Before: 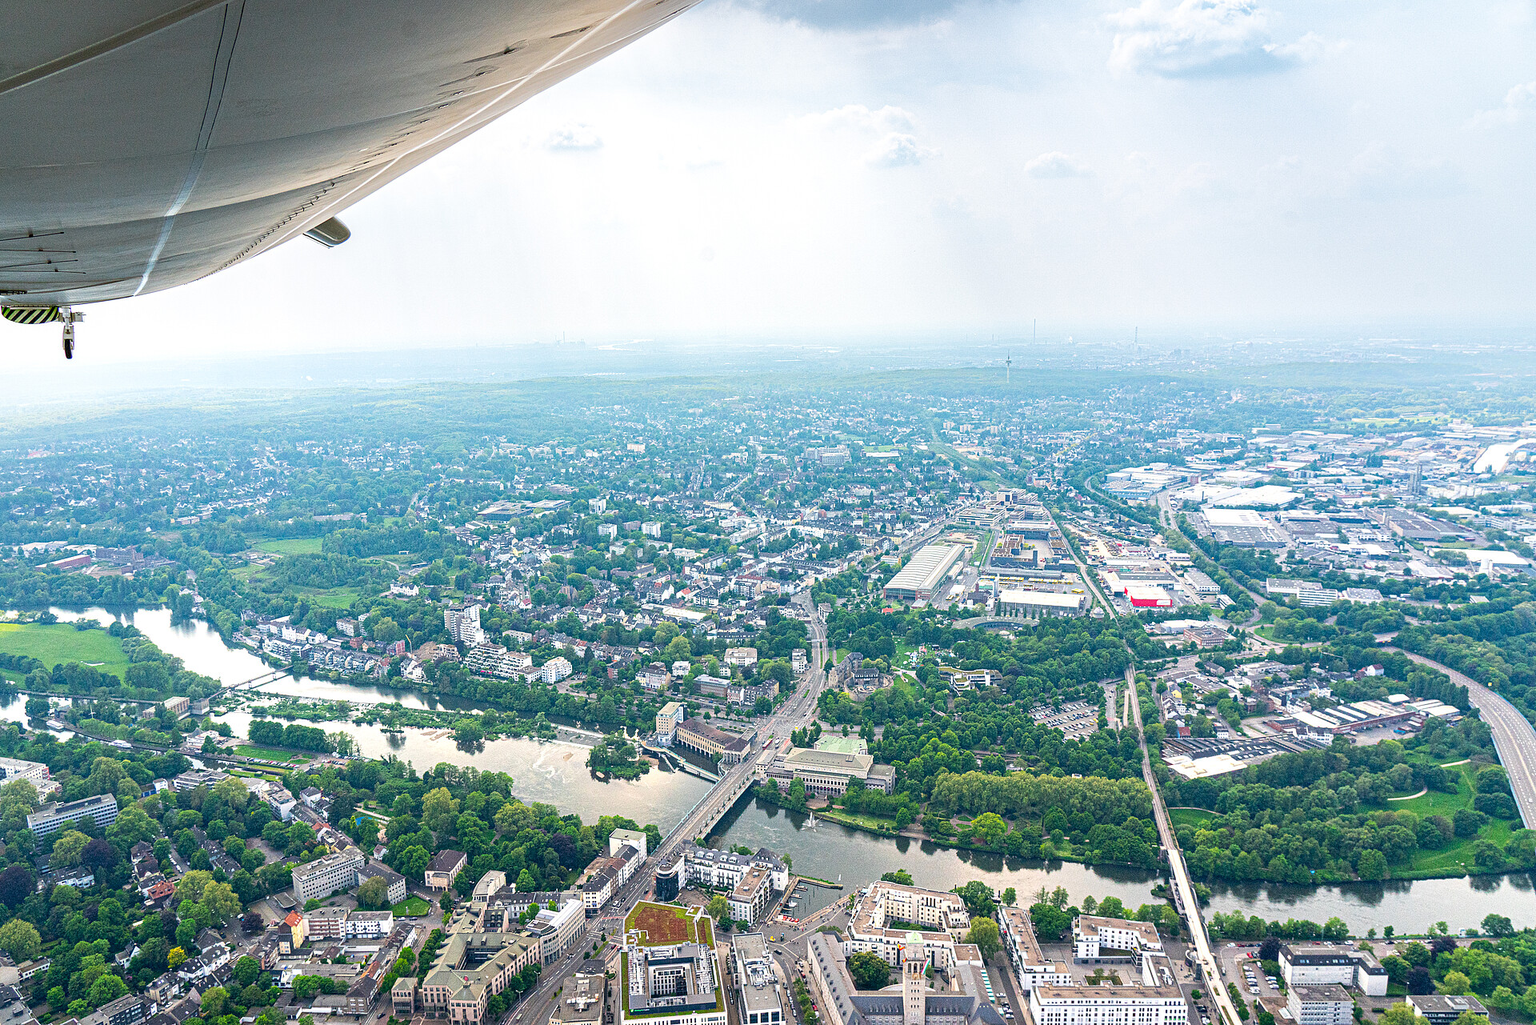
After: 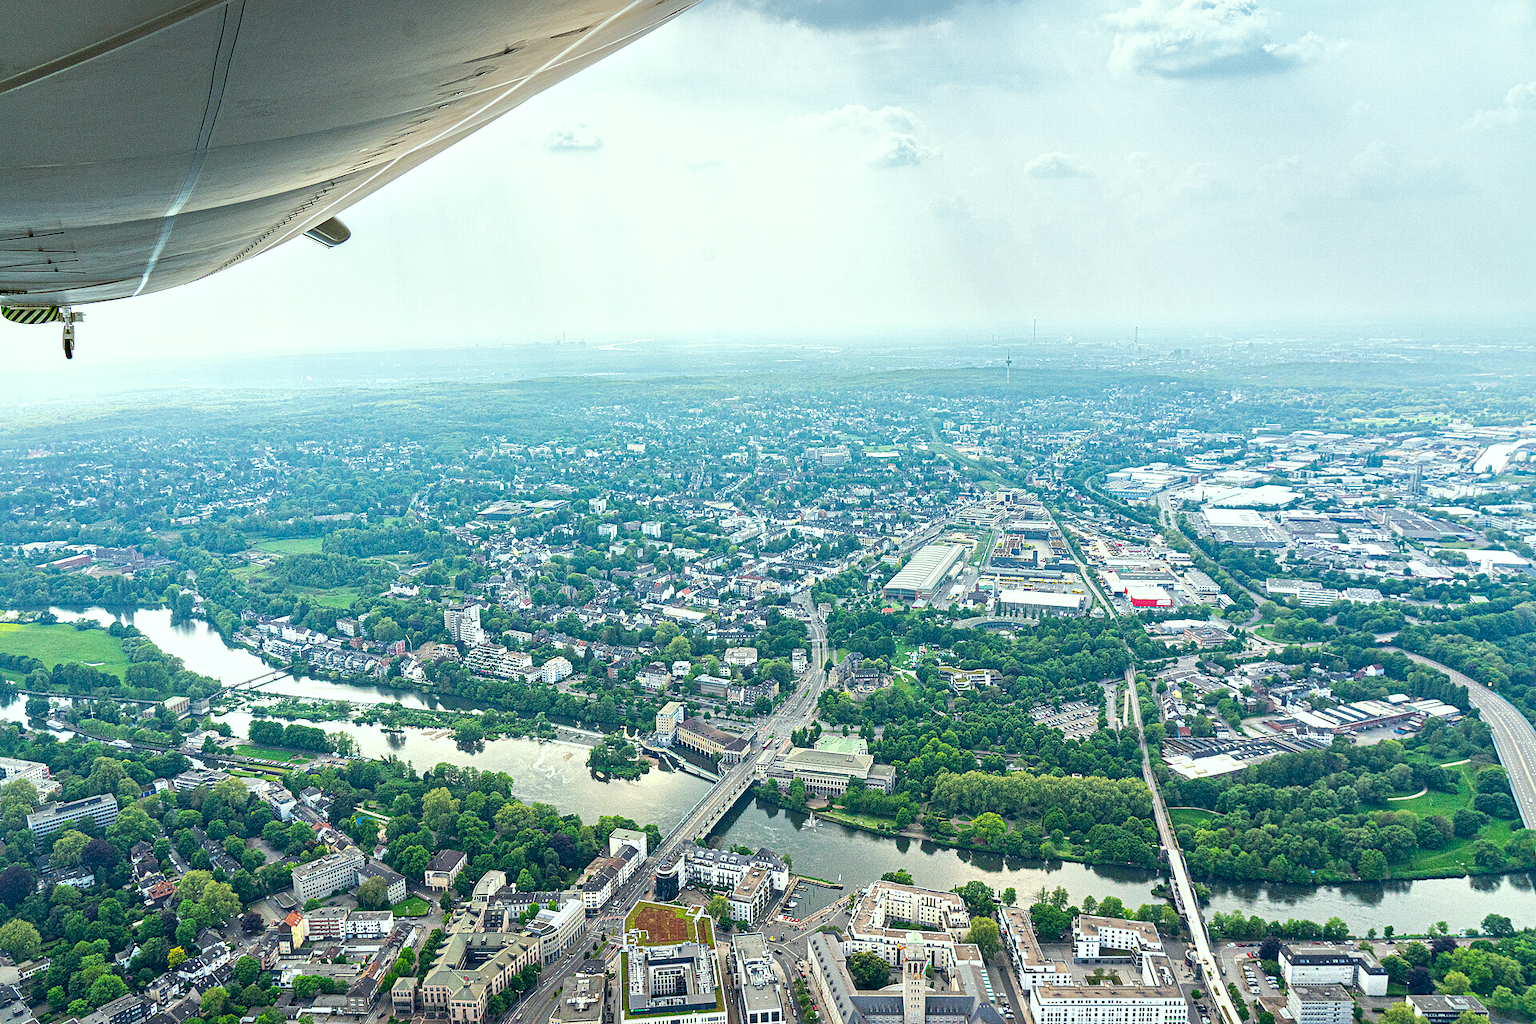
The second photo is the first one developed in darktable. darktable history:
local contrast: mode bilateral grid, contrast 30, coarseness 25, midtone range 0.2
color correction: highlights a* -8, highlights b* 3.1
shadows and highlights: shadows 25, highlights -25
